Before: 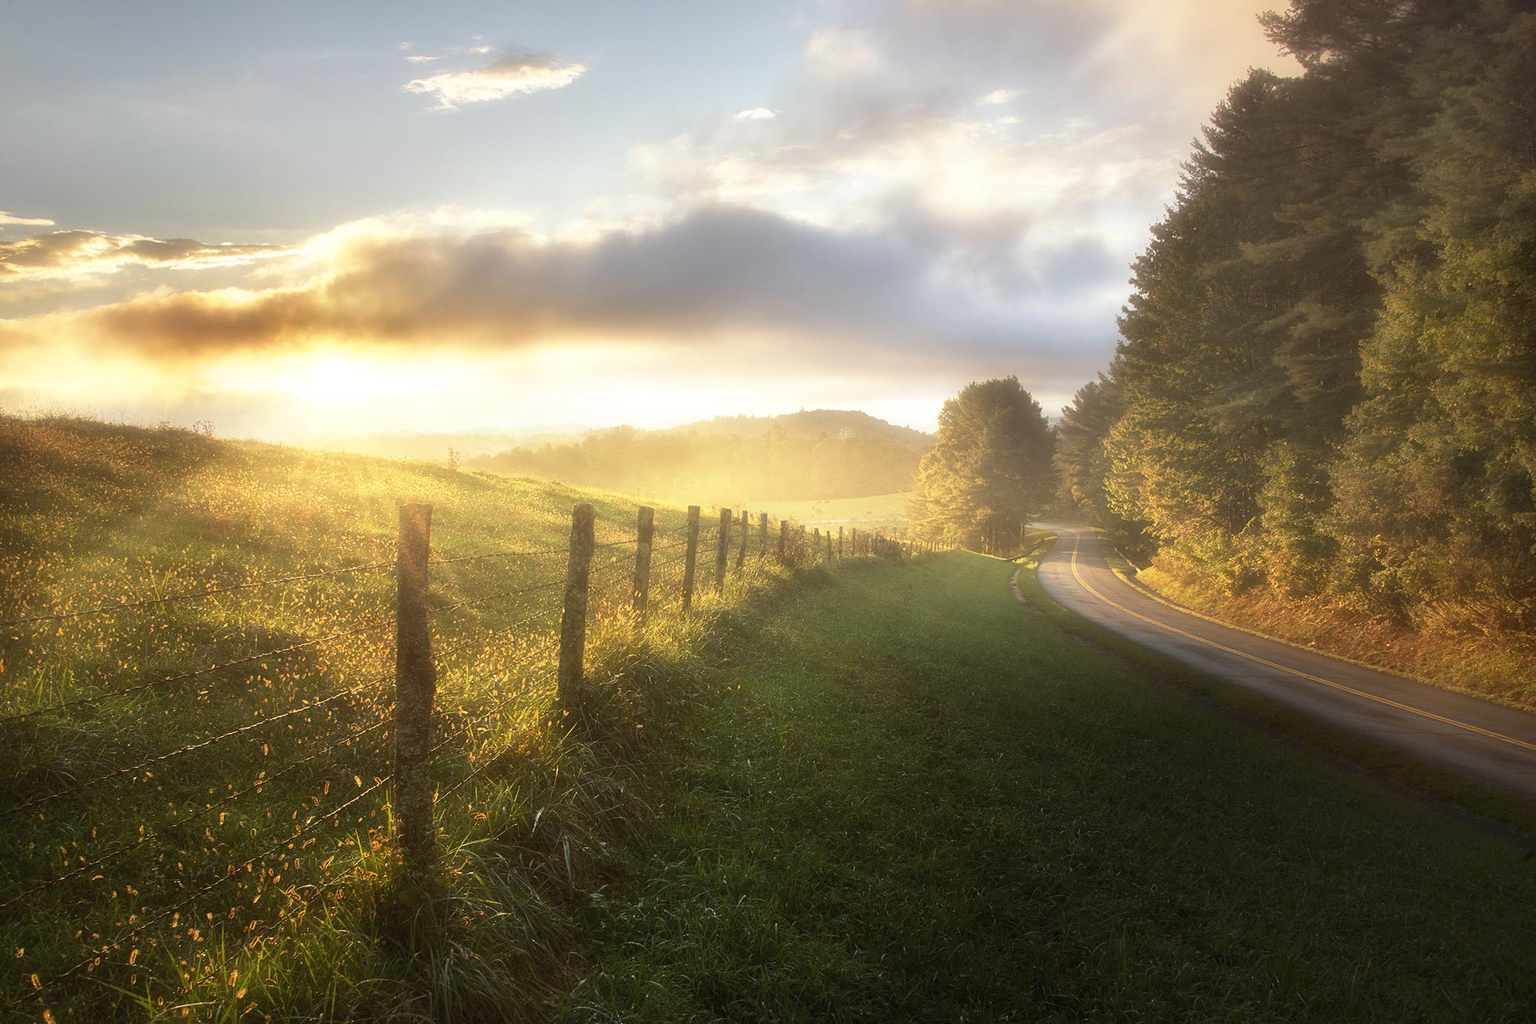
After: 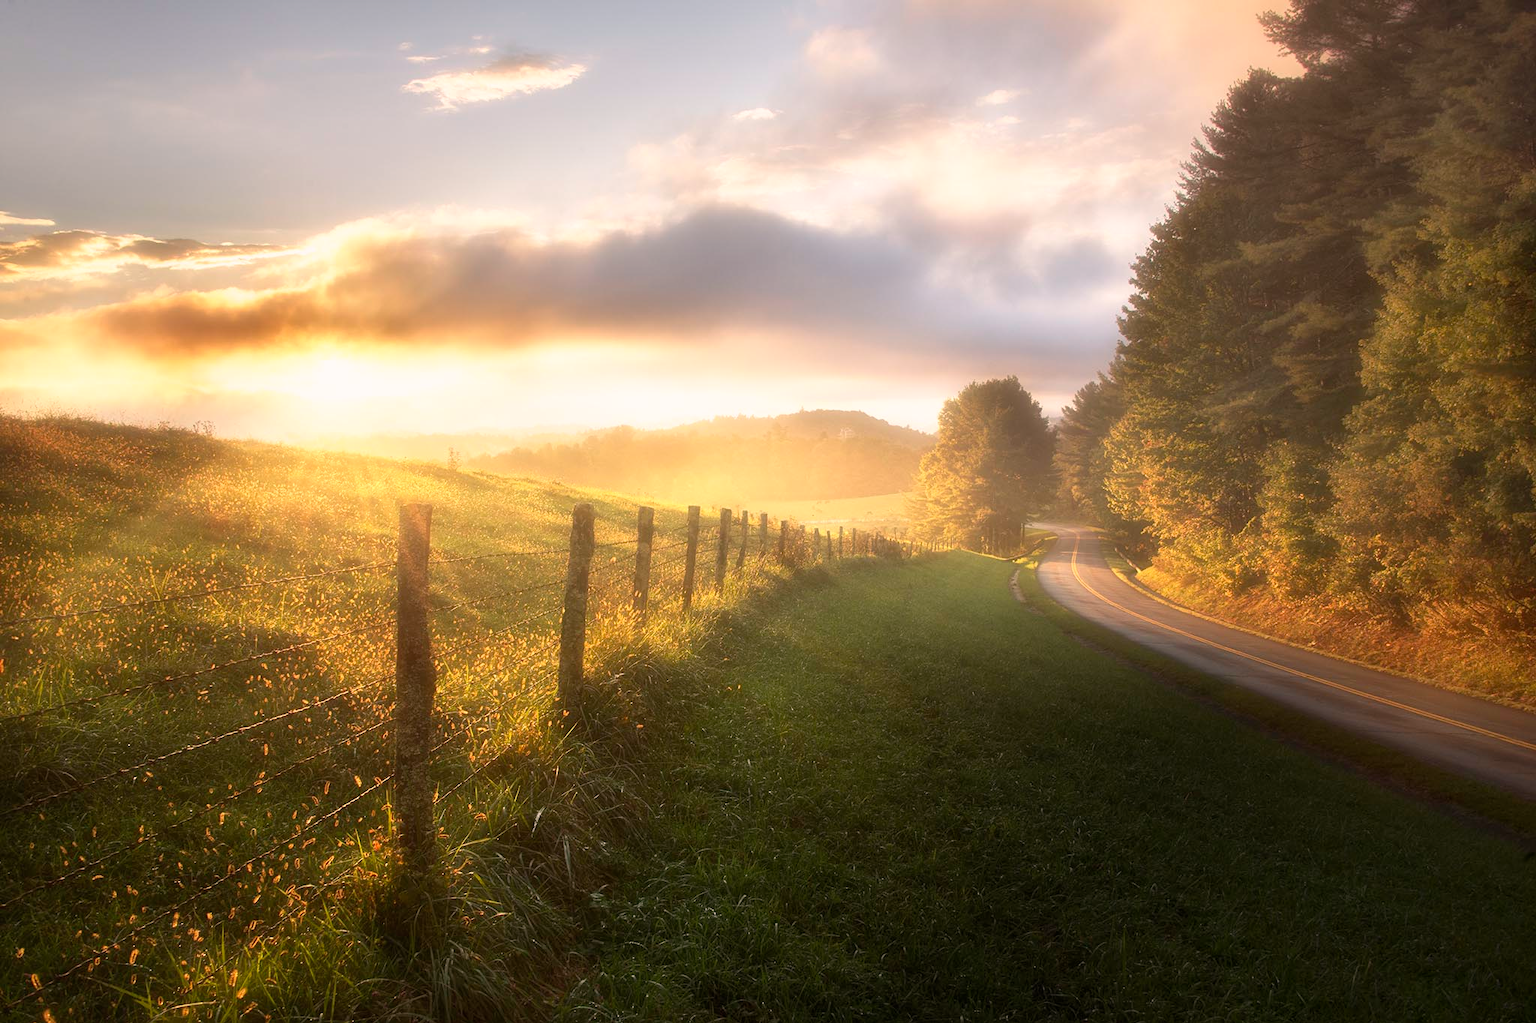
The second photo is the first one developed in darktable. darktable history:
color correction: highlights a* 7.43, highlights b* 4.4
